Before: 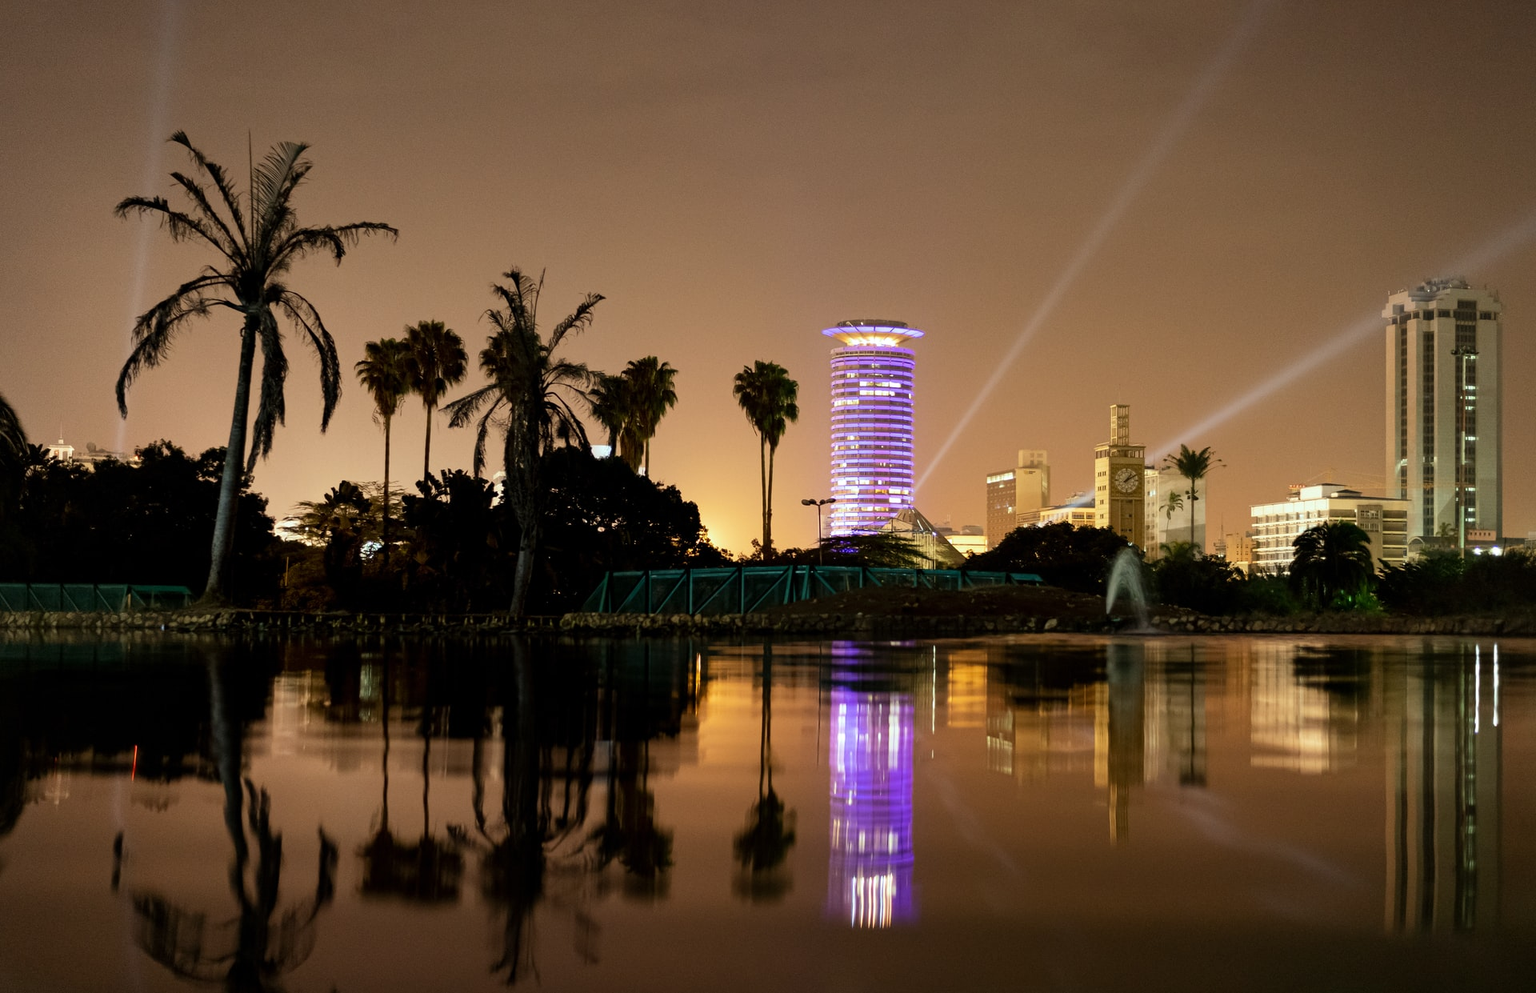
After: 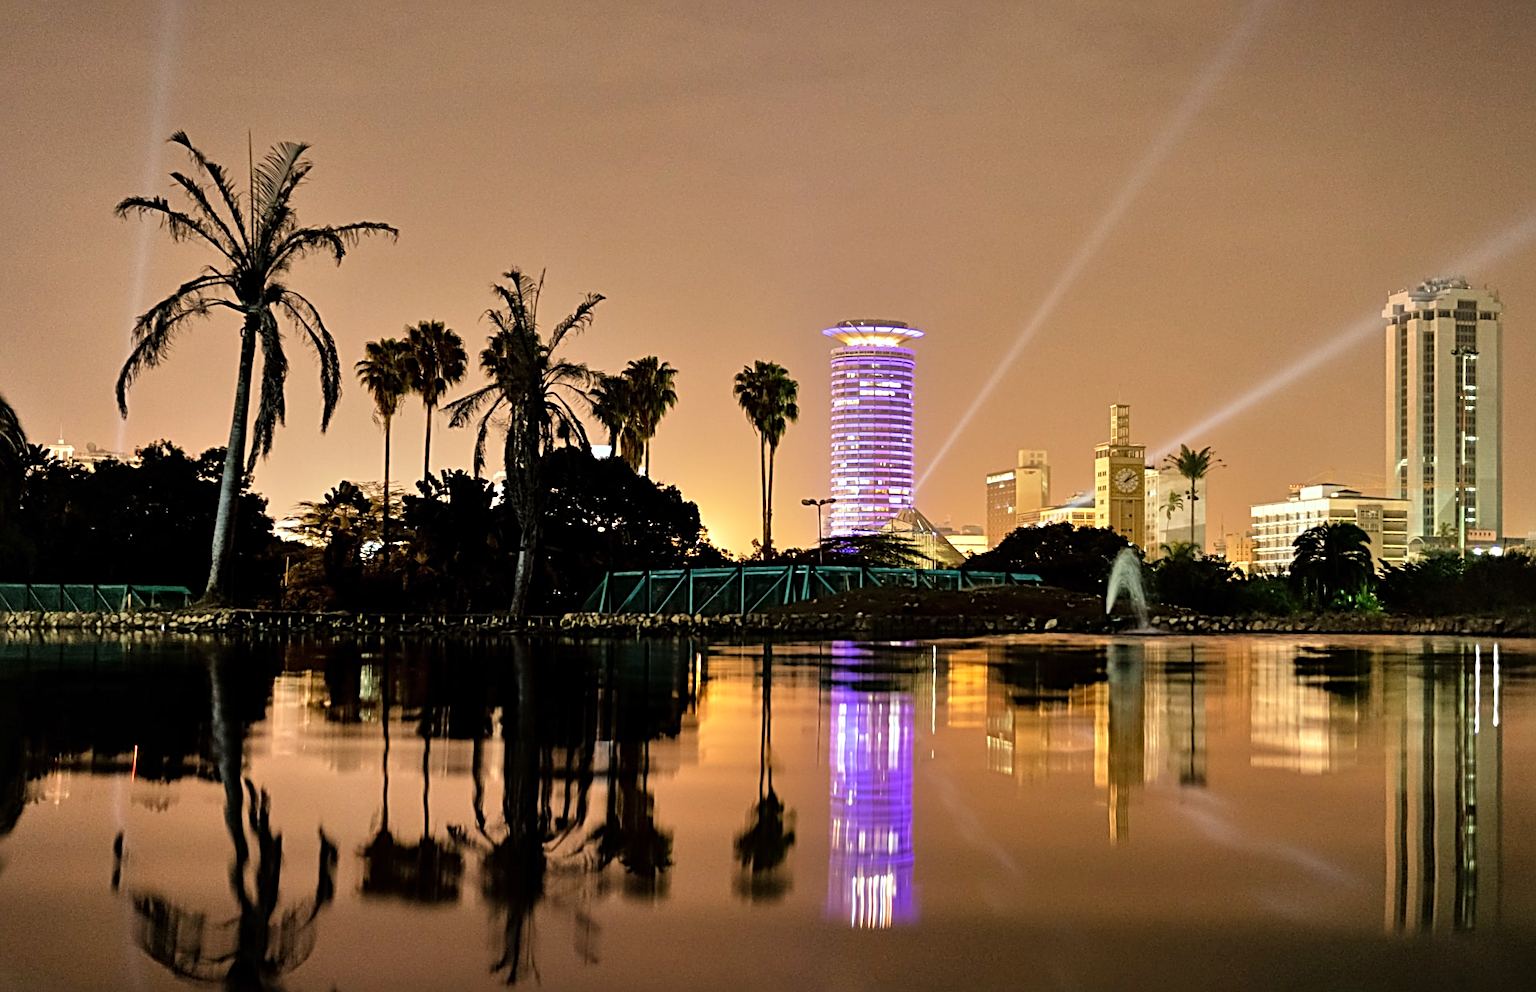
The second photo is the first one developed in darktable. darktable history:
shadows and highlights: shadows 37.27, highlights -28.18, soften with gaussian
tone equalizer: -7 EV 0.15 EV, -6 EV 0.6 EV, -5 EV 1.15 EV, -4 EV 1.33 EV, -3 EV 1.15 EV, -2 EV 0.6 EV, -1 EV 0.15 EV, mask exposure compensation -0.5 EV
sharpen: radius 3.025, amount 0.757
lowpass: radius 0.5, unbound 0
